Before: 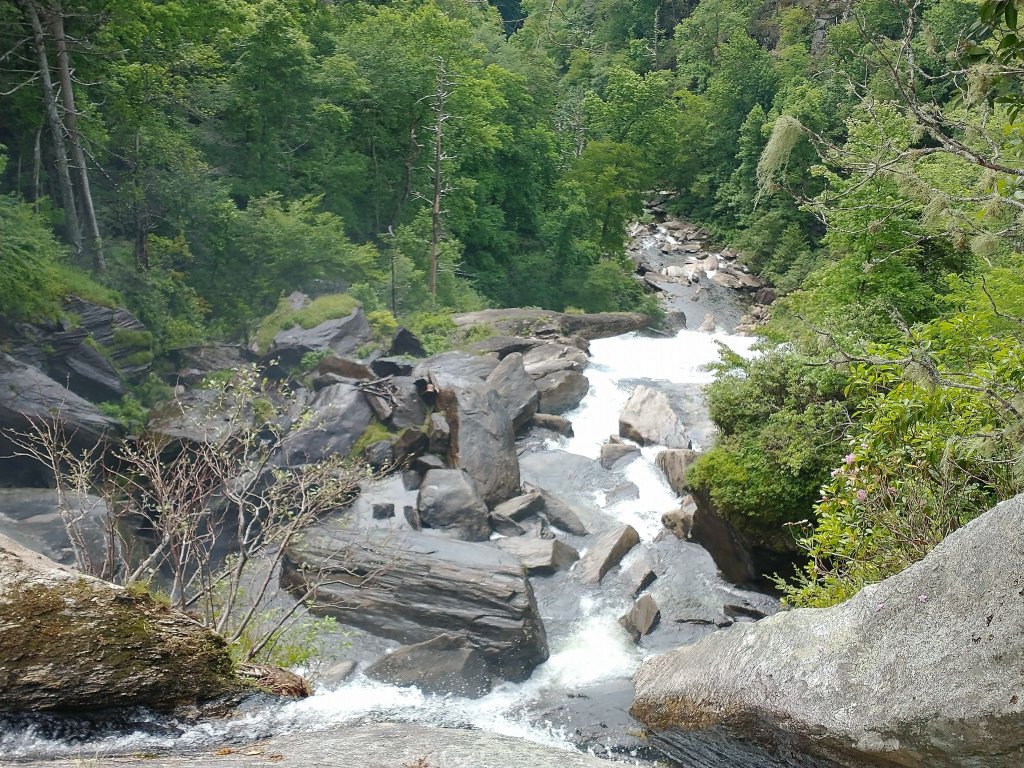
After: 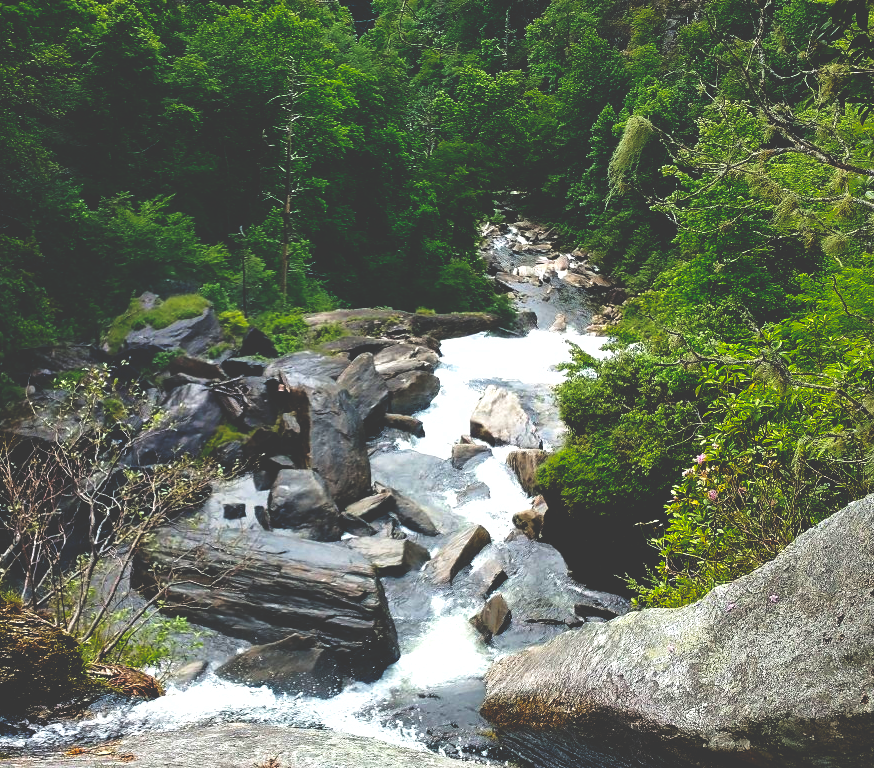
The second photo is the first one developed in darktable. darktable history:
crop and rotate: left 14.643%
base curve: curves: ch0 [(0, 0.036) (0.083, 0.04) (0.804, 1)], preserve colors none
color balance rgb: shadows lift › chroma 1.793%, shadows lift › hue 264.89°, perceptual saturation grading › global saturation 19.768%
